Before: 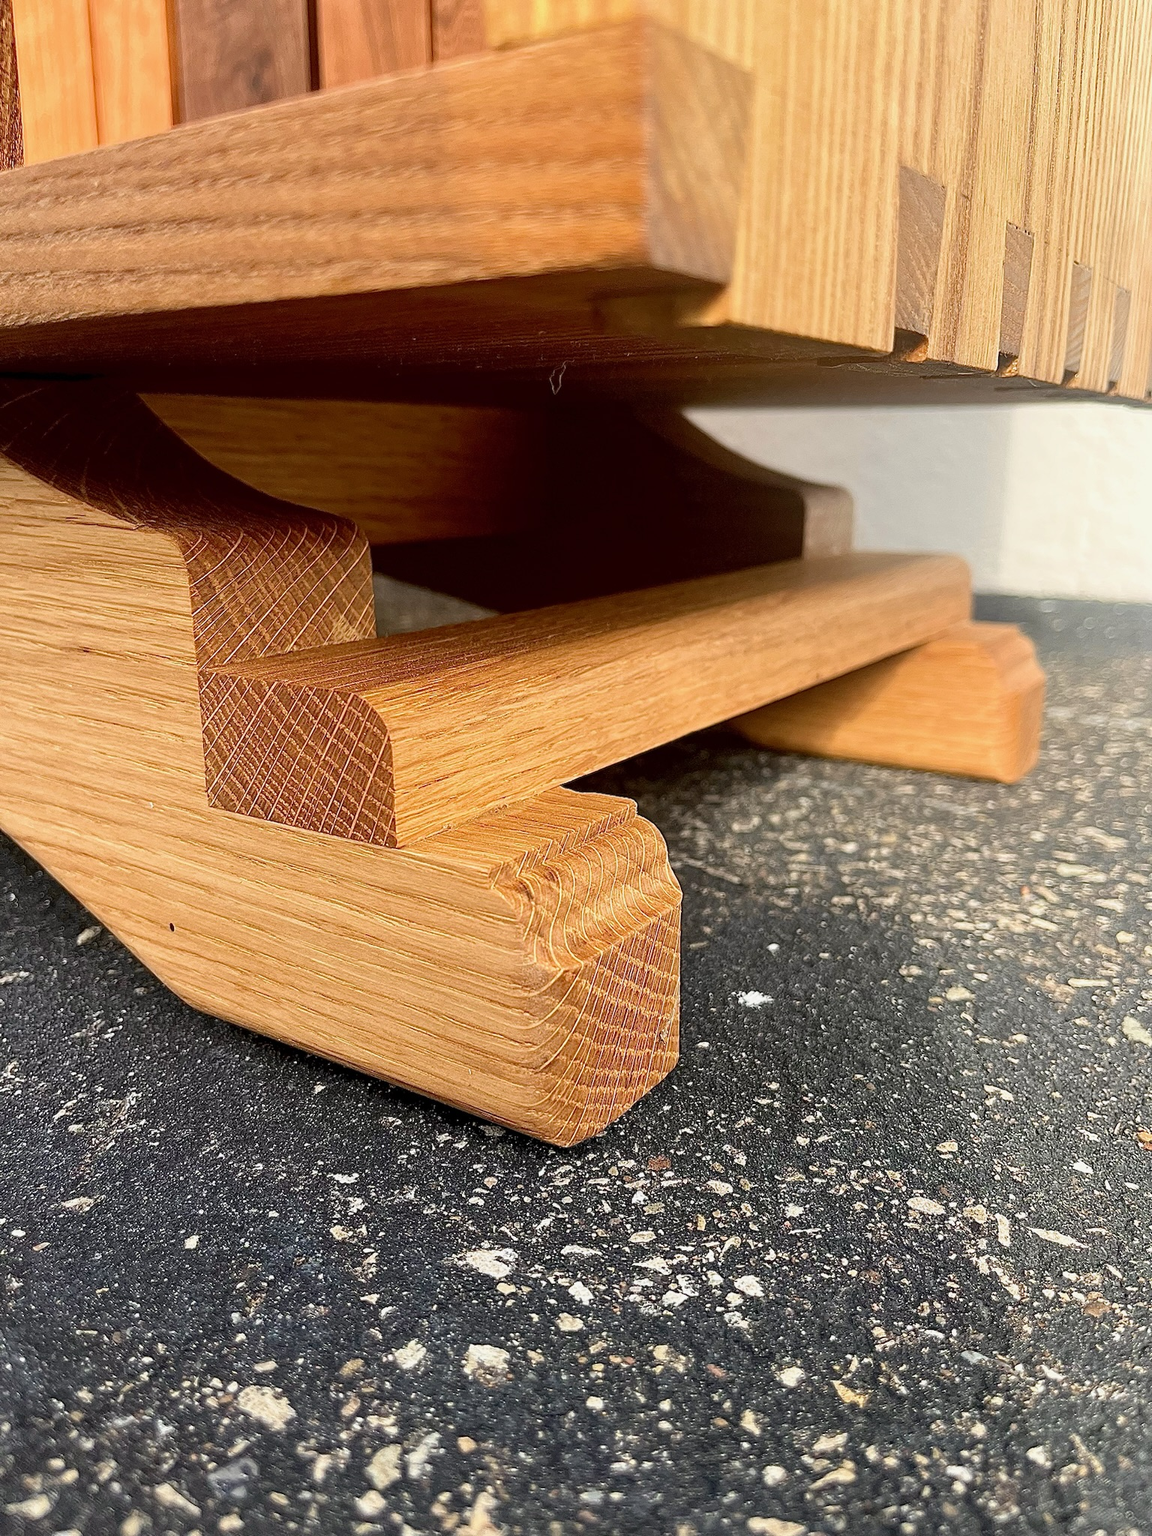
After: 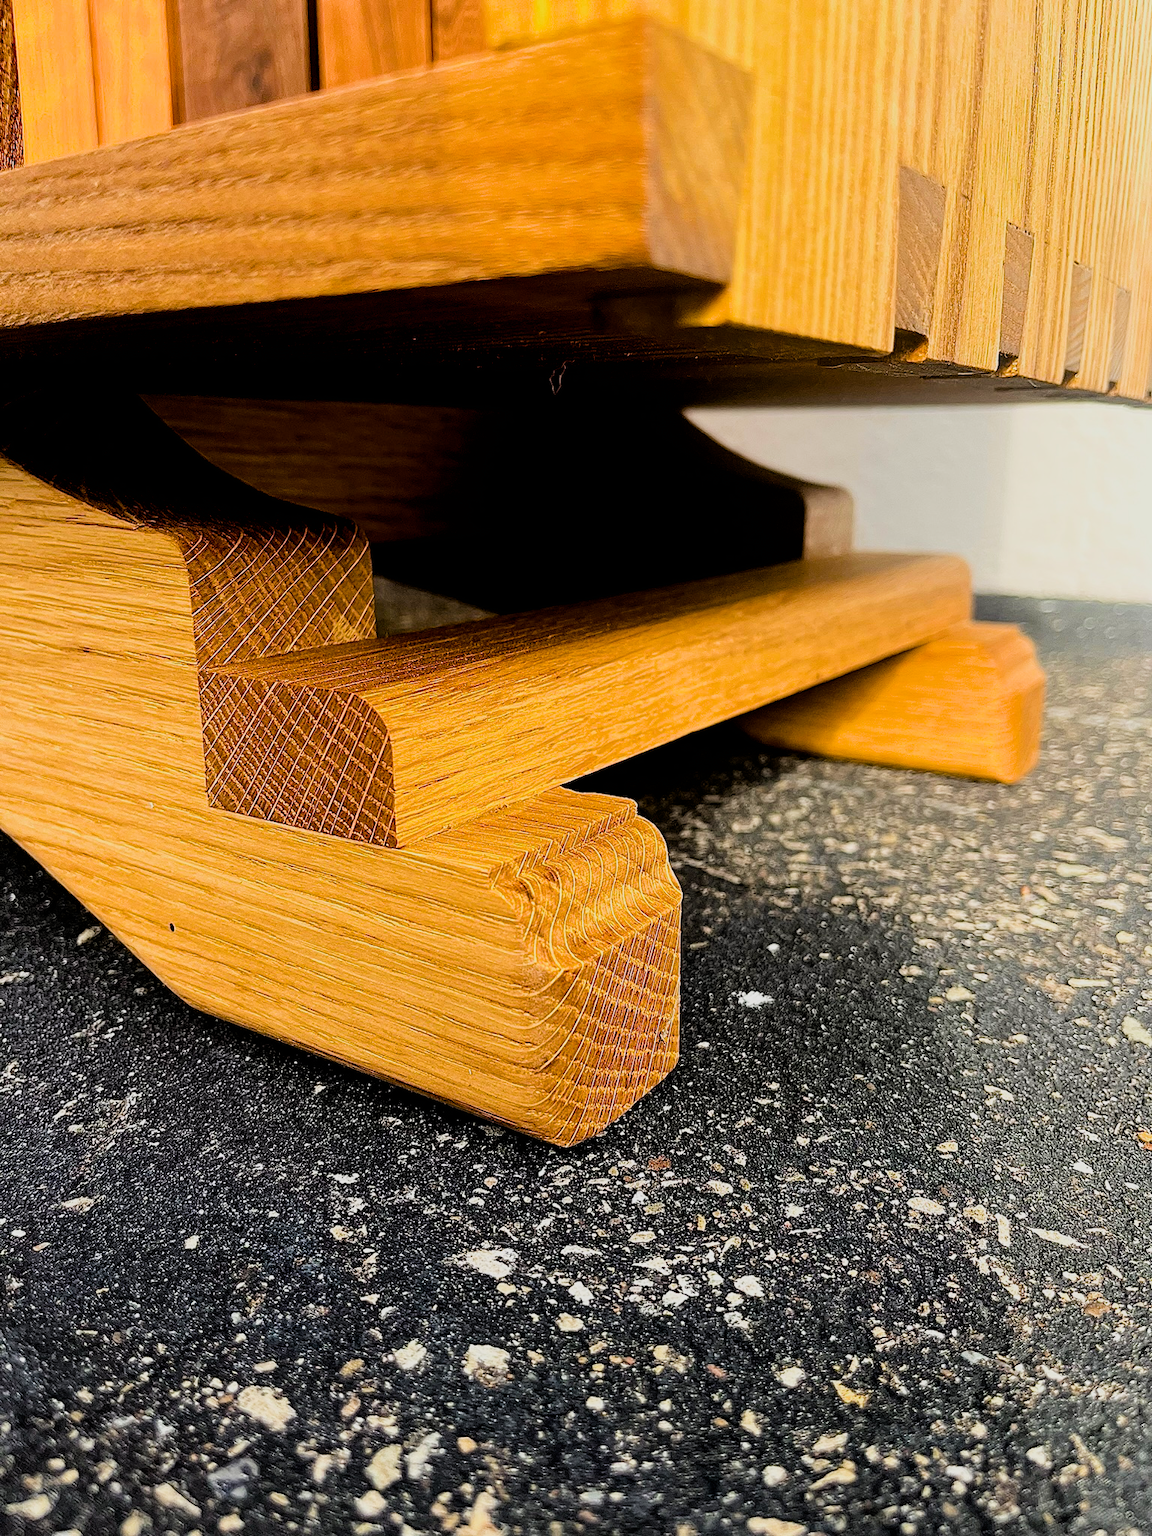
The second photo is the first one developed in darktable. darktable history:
filmic rgb: black relative exposure -5.13 EV, white relative exposure 3.99 EV, hardness 2.88, contrast 1.387, highlights saturation mix -30.75%
color balance rgb: global offset › luminance -0.509%, perceptual saturation grading › global saturation 31.322%, global vibrance 19.785%
